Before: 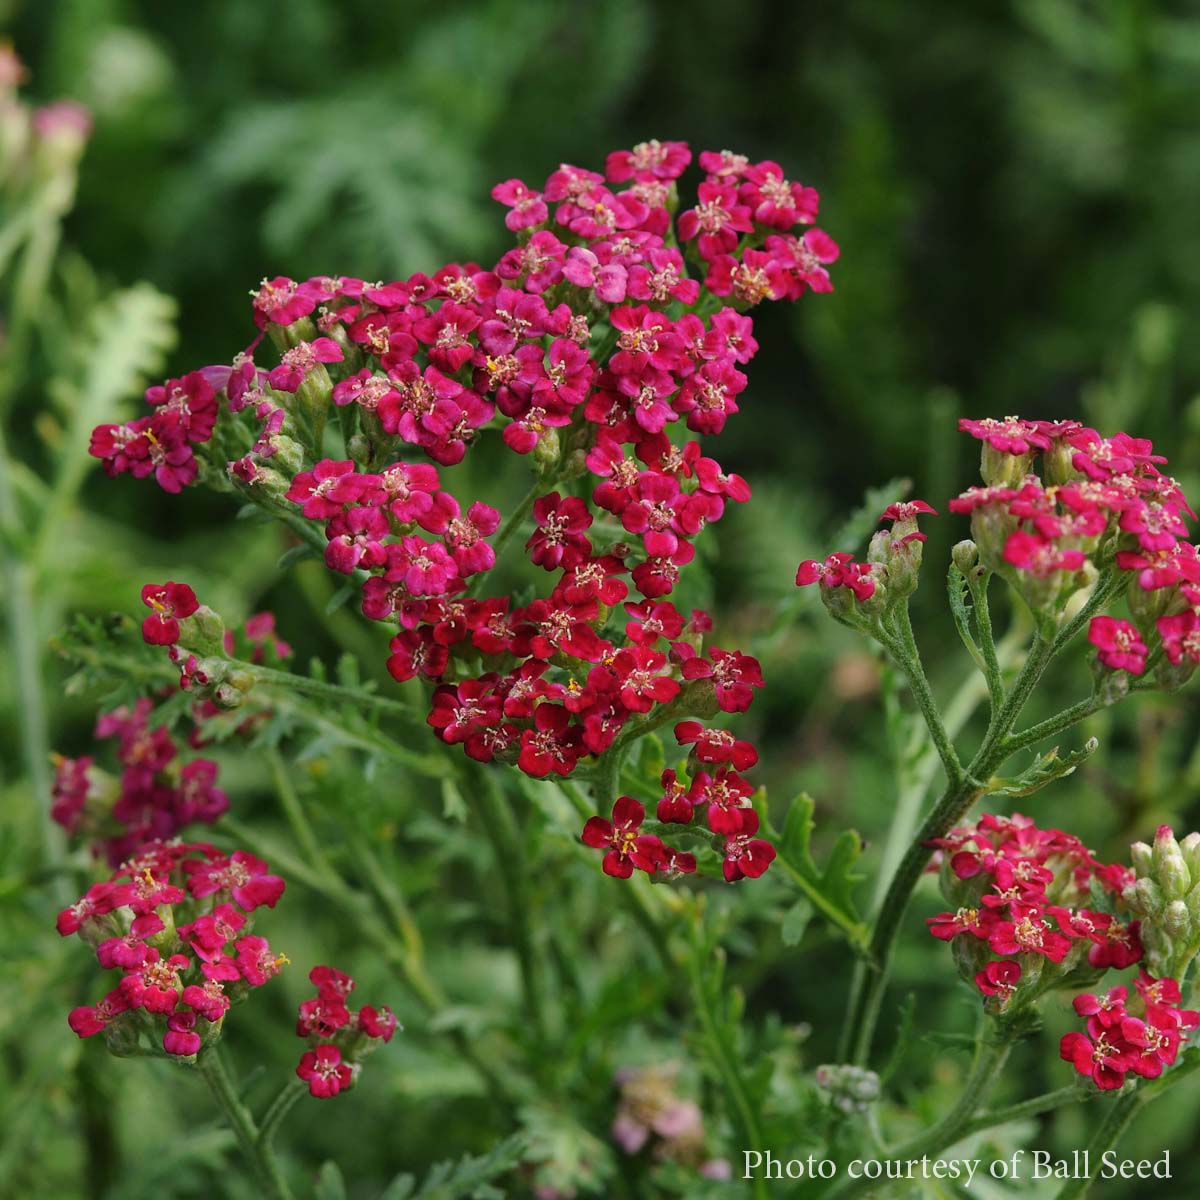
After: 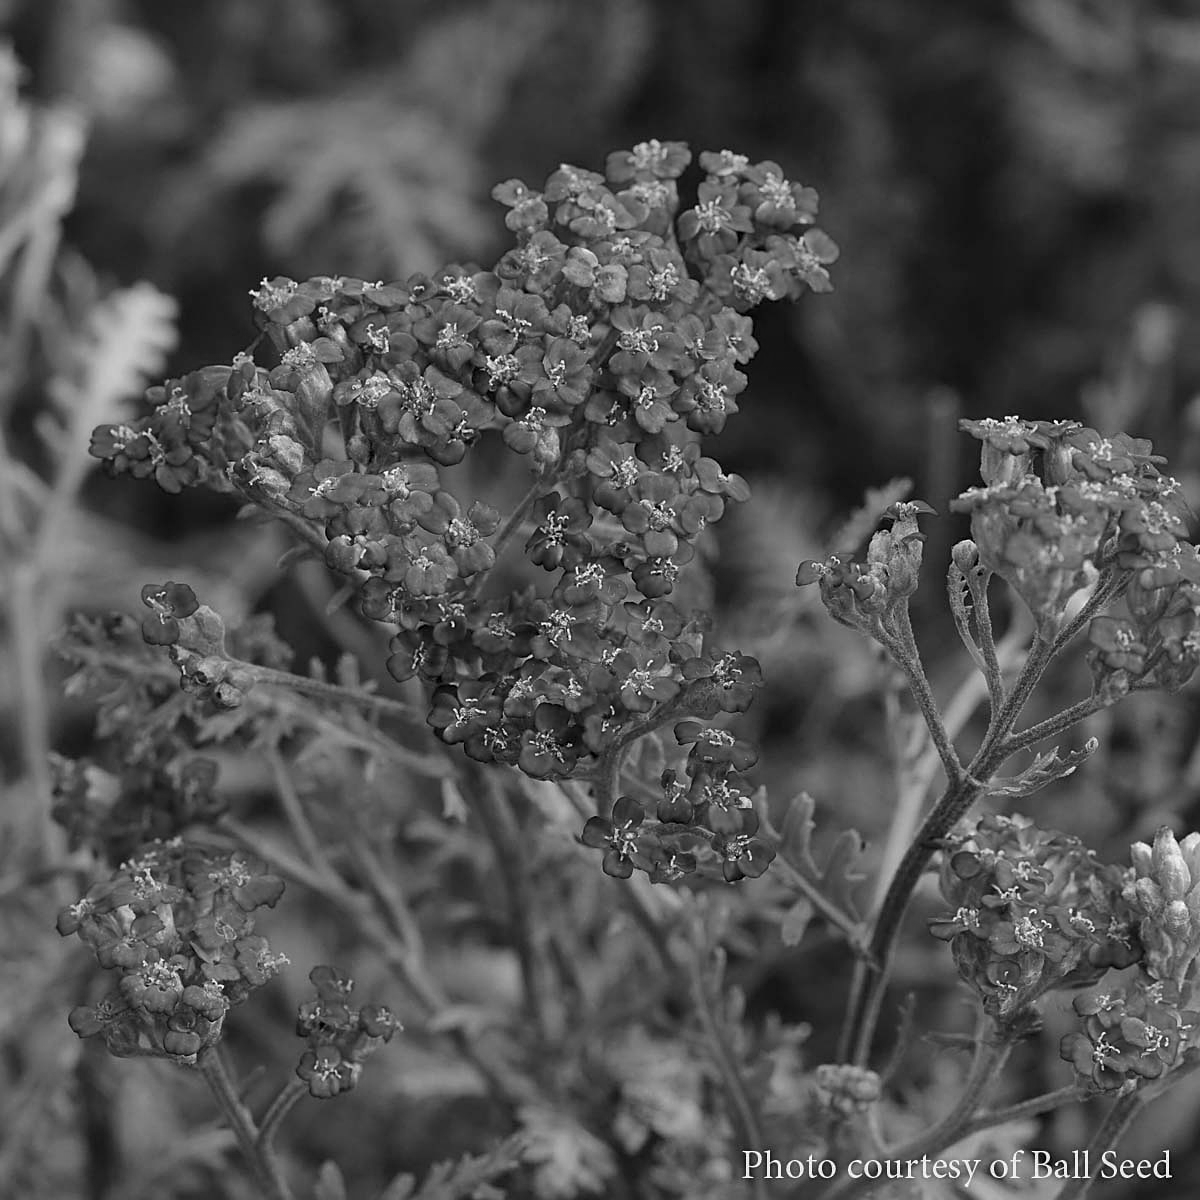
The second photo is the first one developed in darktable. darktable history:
monochrome: a 73.58, b 64.21
sharpen: on, module defaults
shadows and highlights: shadows 19.13, highlights -83.41, soften with gaussian
